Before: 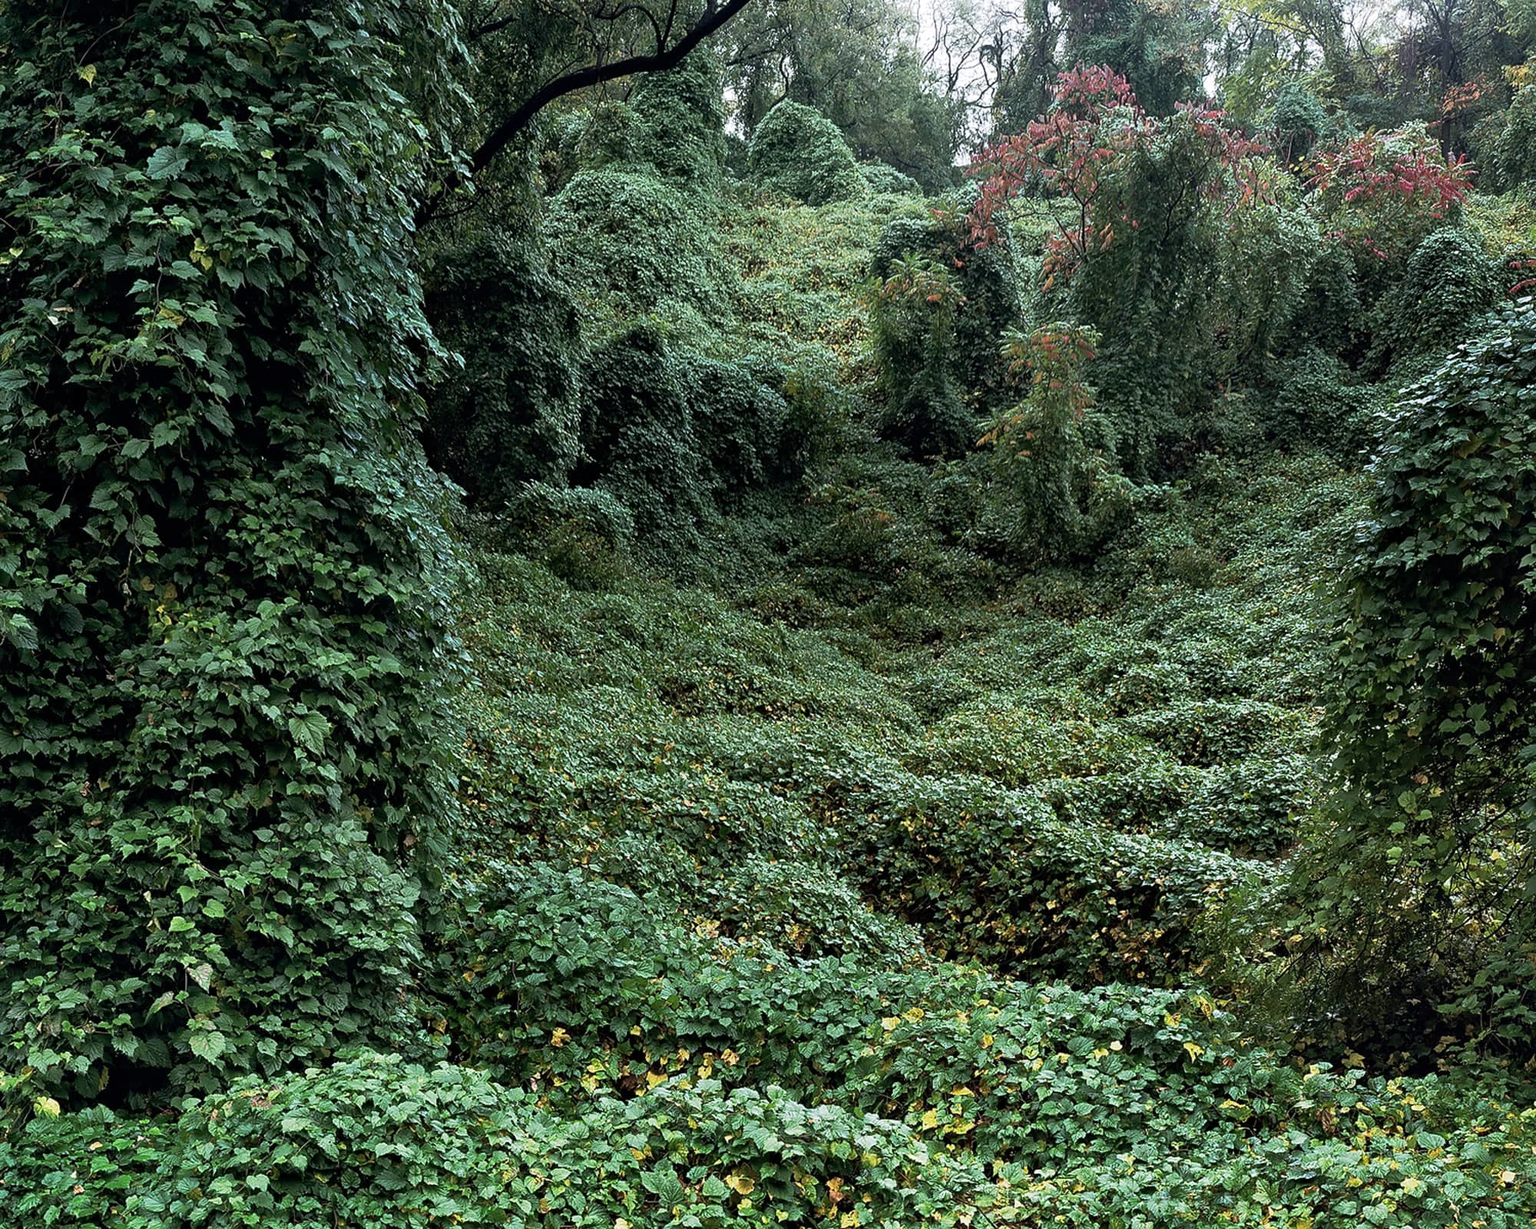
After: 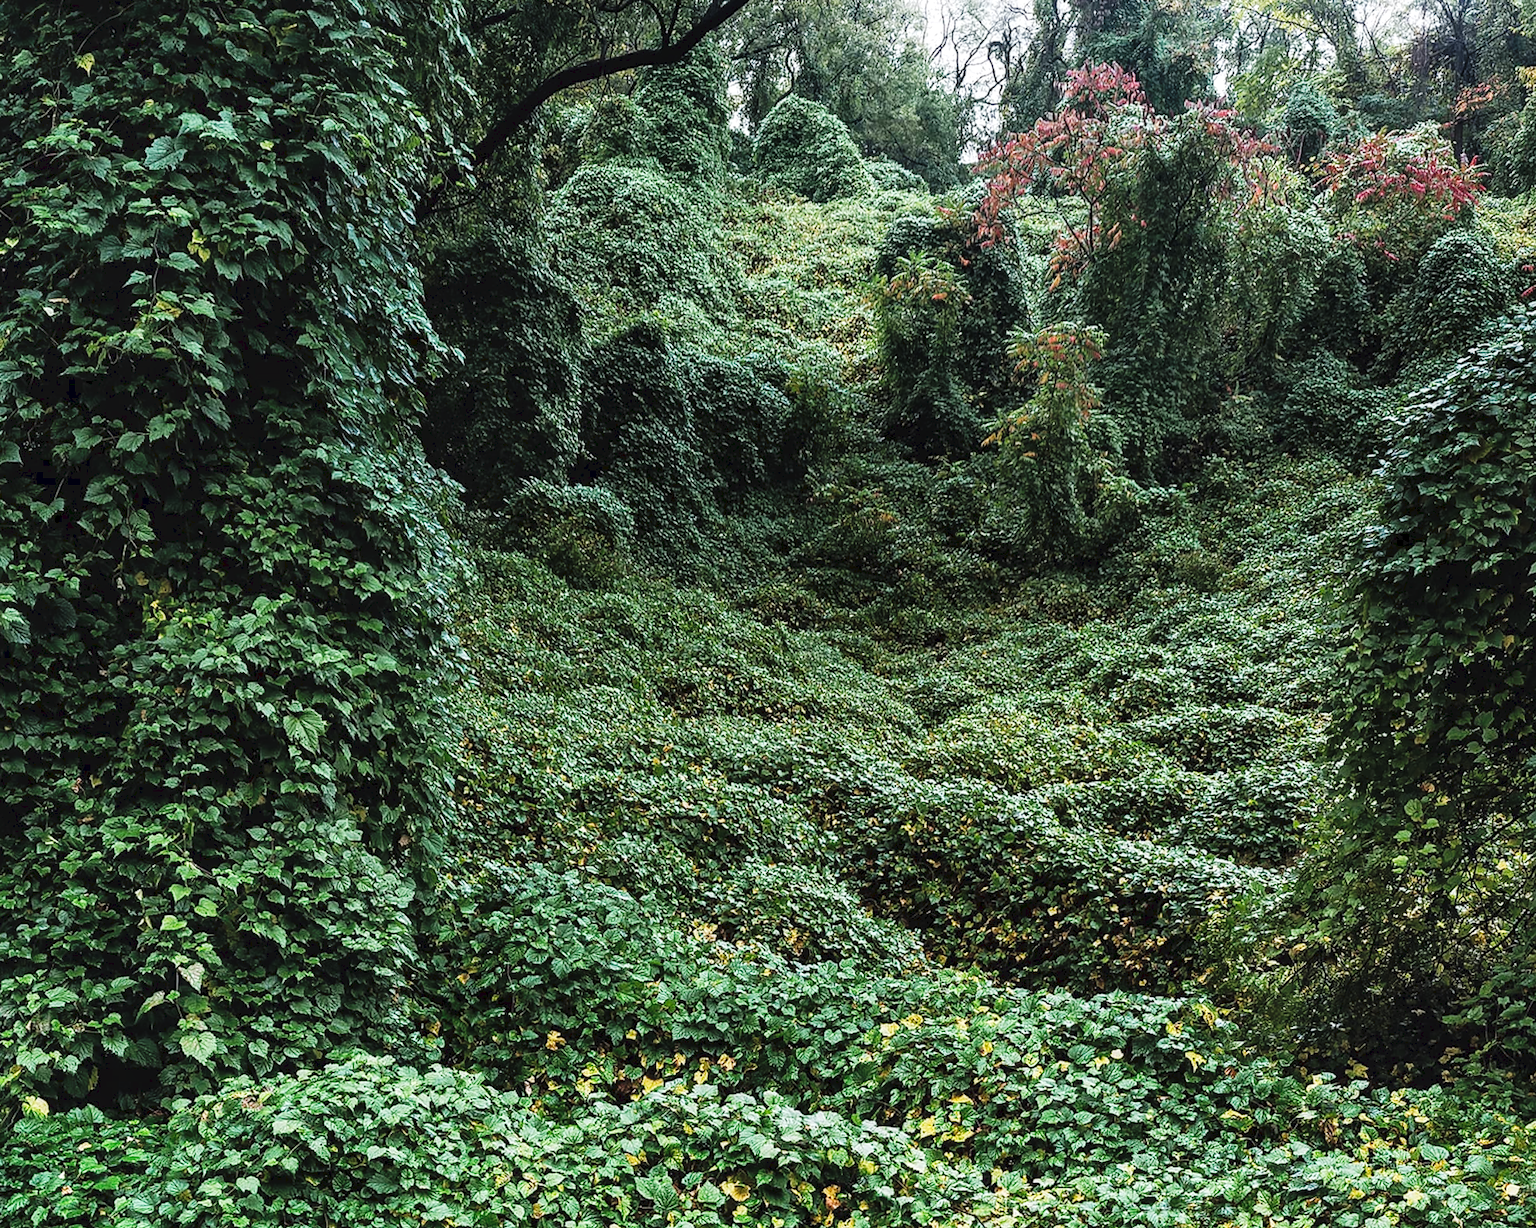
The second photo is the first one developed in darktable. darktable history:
crop and rotate: angle -0.5°
tone curve: curves: ch0 [(0, 0) (0.003, 0.072) (0.011, 0.077) (0.025, 0.082) (0.044, 0.094) (0.069, 0.106) (0.1, 0.125) (0.136, 0.145) (0.177, 0.173) (0.224, 0.216) (0.277, 0.281) (0.335, 0.356) (0.399, 0.436) (0.468, 0.53) (0.543, 0.629) (0.623, 0.724) (0.709, 0.808) (0.801, 0.88) (0.898, 0.941) (1, 1)], preserve colors none
local contrast: shadows 94%
